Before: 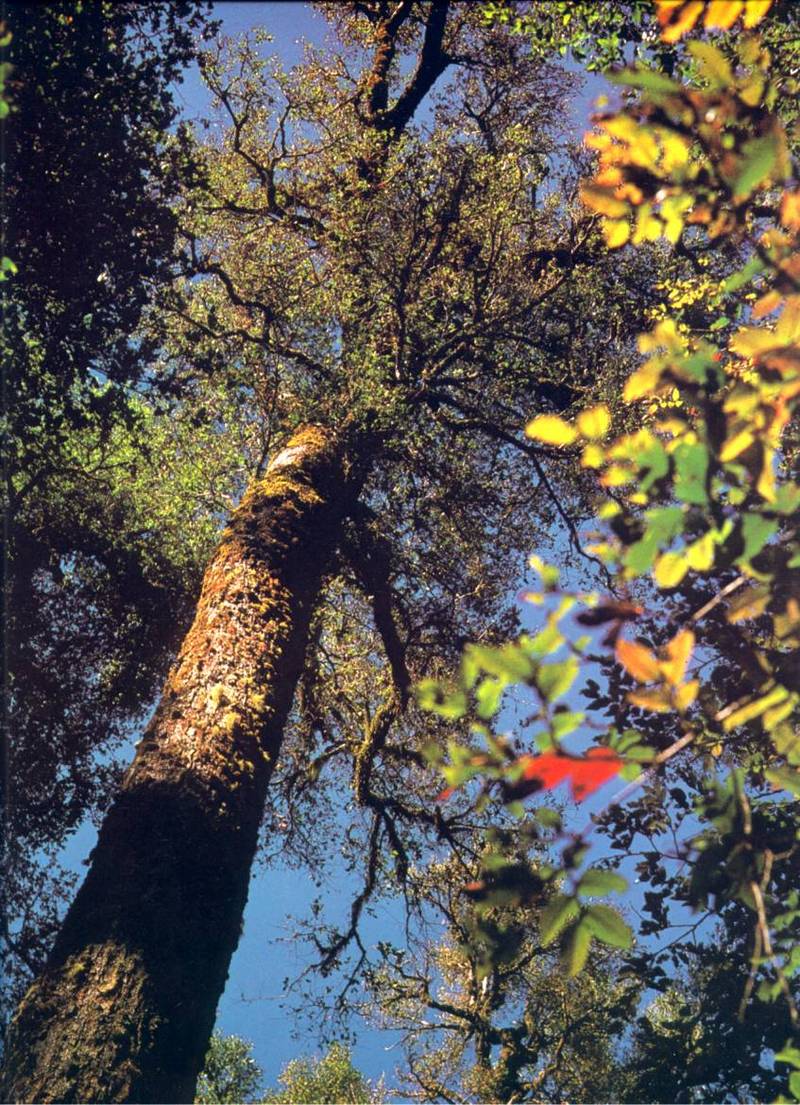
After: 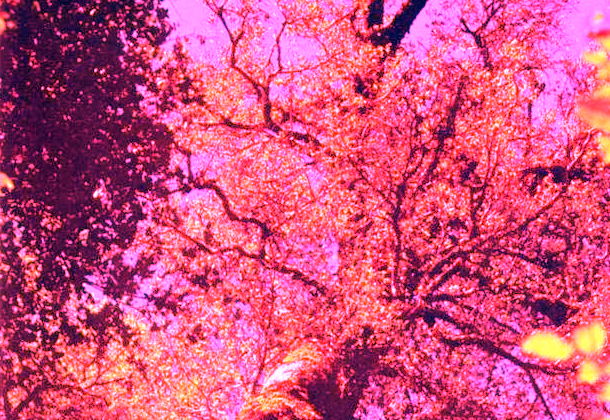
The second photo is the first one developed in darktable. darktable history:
crop: left 0.579%, top 7.627%, right 23.167%, bottom 54.275%
white balance: red 4.26, blue 1.802
